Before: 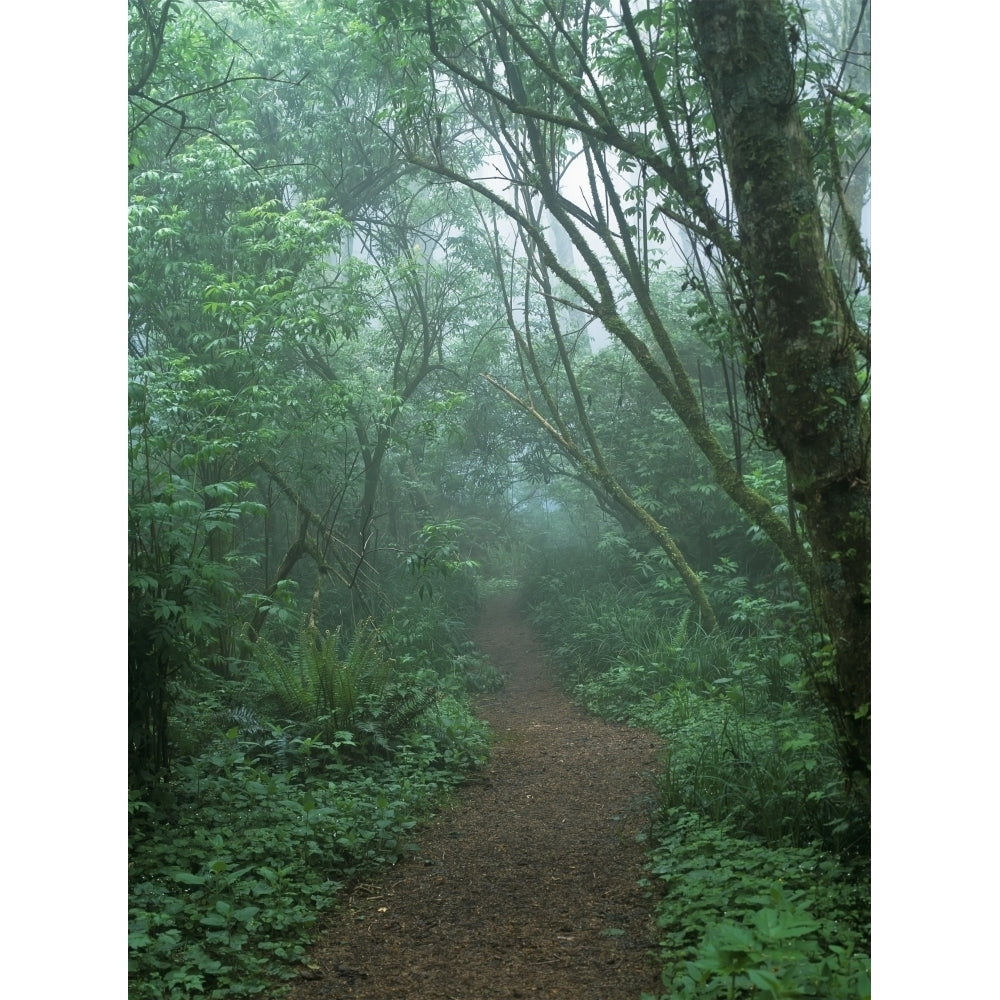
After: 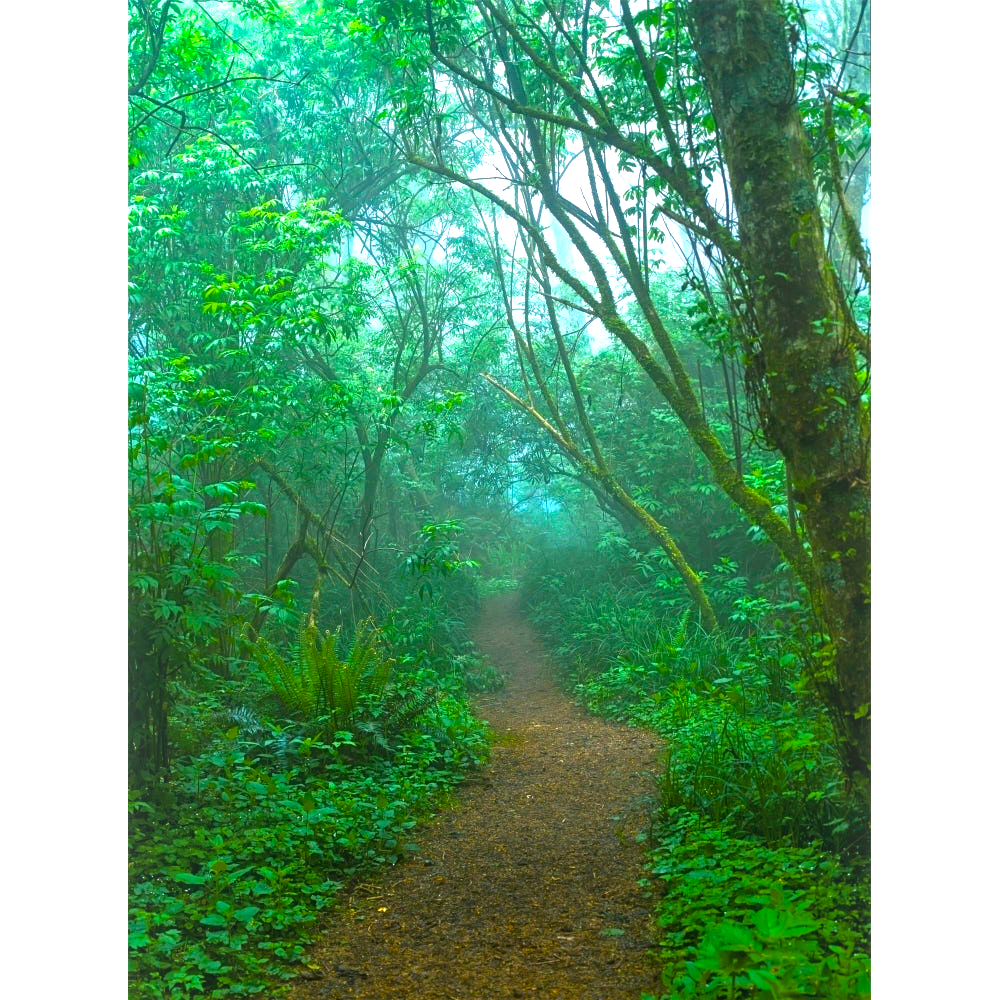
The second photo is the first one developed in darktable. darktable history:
color balance rgb: linear chroma grading › global chroma 20%, perceptual saturation grading › global saturation 65%, perceptual saturation grading › highlights 50%, perceptual saturation grading › shadows 30%, perceptual brilliance grading › global brilliance 12%, perceptual brilliance grading › highlights 15%, global vibrance 20%
local contrast: detail 115%
